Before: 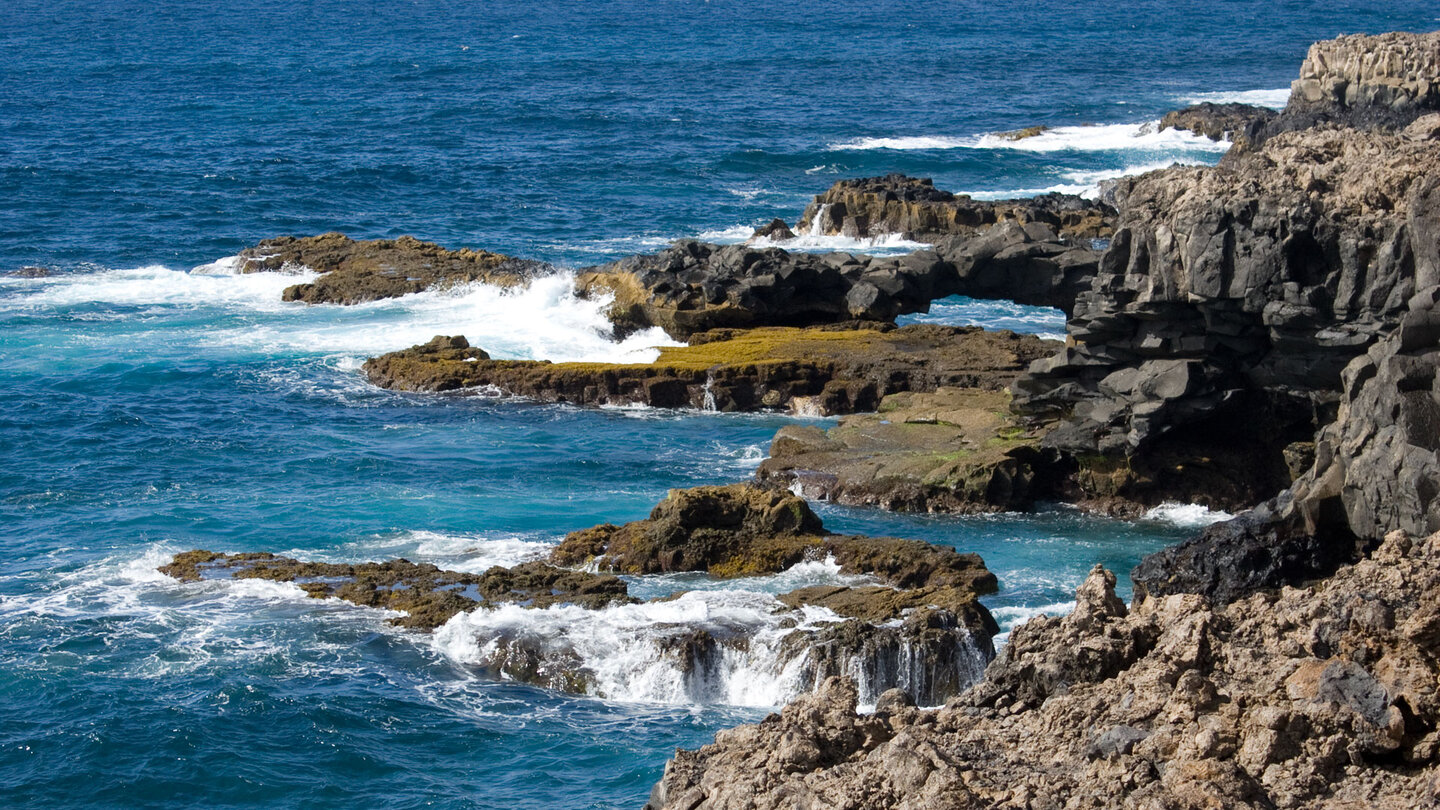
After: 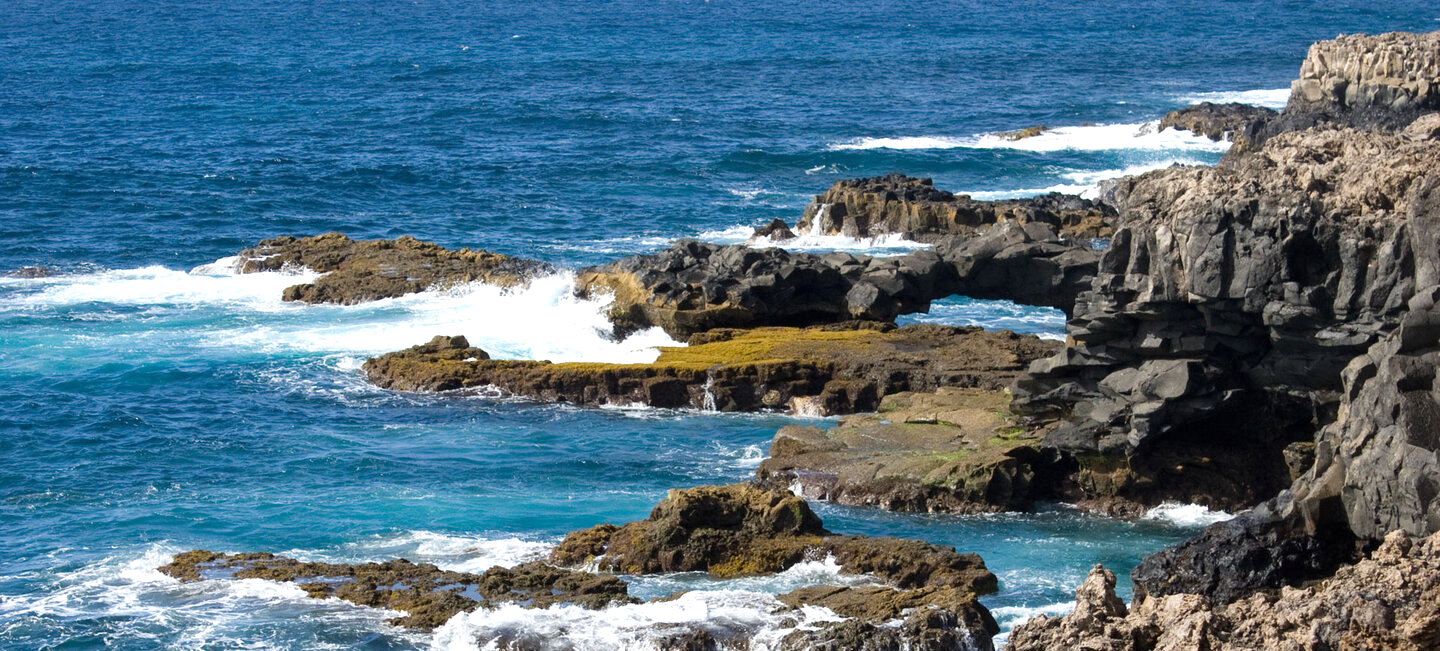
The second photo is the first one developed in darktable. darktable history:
crop: bottom 19.605%
exposure: exposure 0.296 EV, compensate highlight preservation false
